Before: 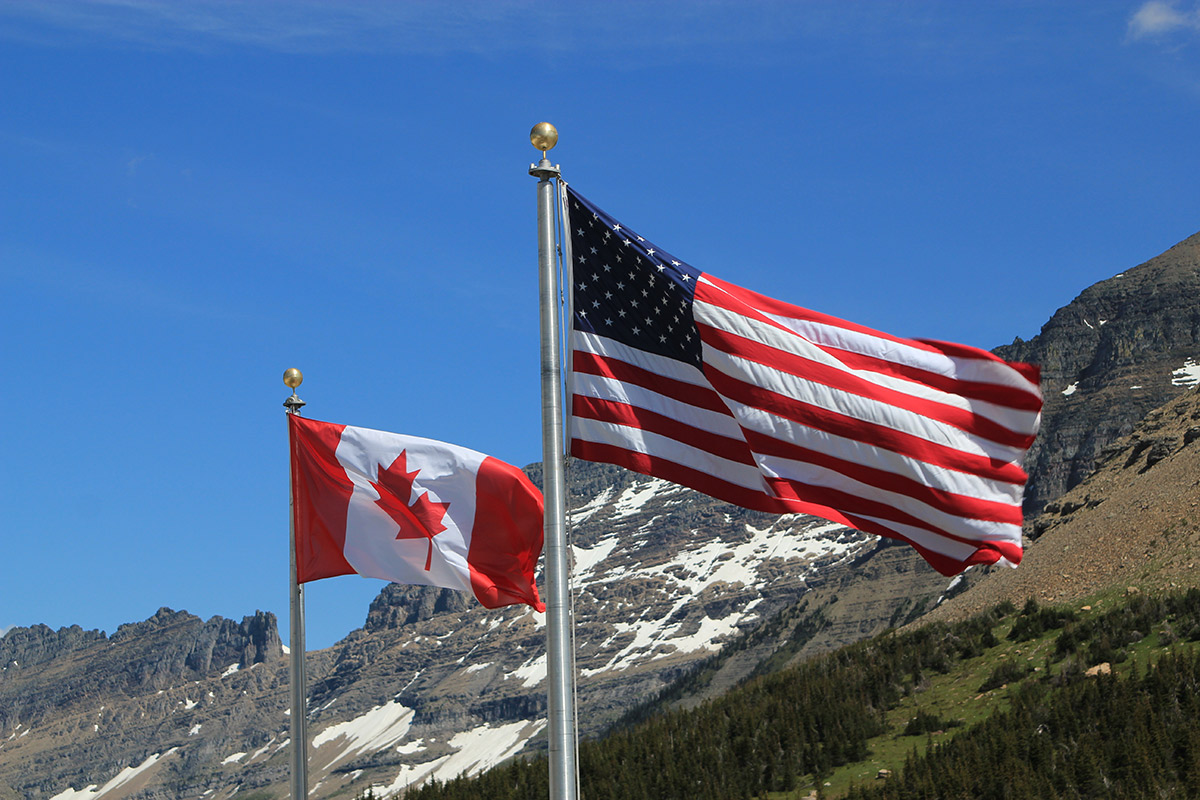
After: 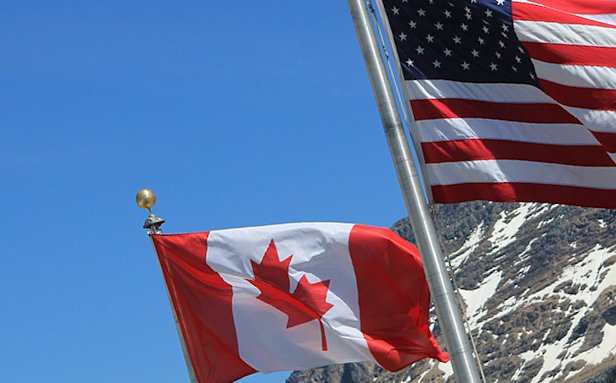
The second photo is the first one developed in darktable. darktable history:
exposure: compensate highlight preservation false
crop: left 8.966%, top 23.852%, right 34.699%, bottom 4.703%
rotate and perspective: rotation -14.8°, crop left 0.1, crop right 0.903, crop top 0.25, crop bottom 0.748
